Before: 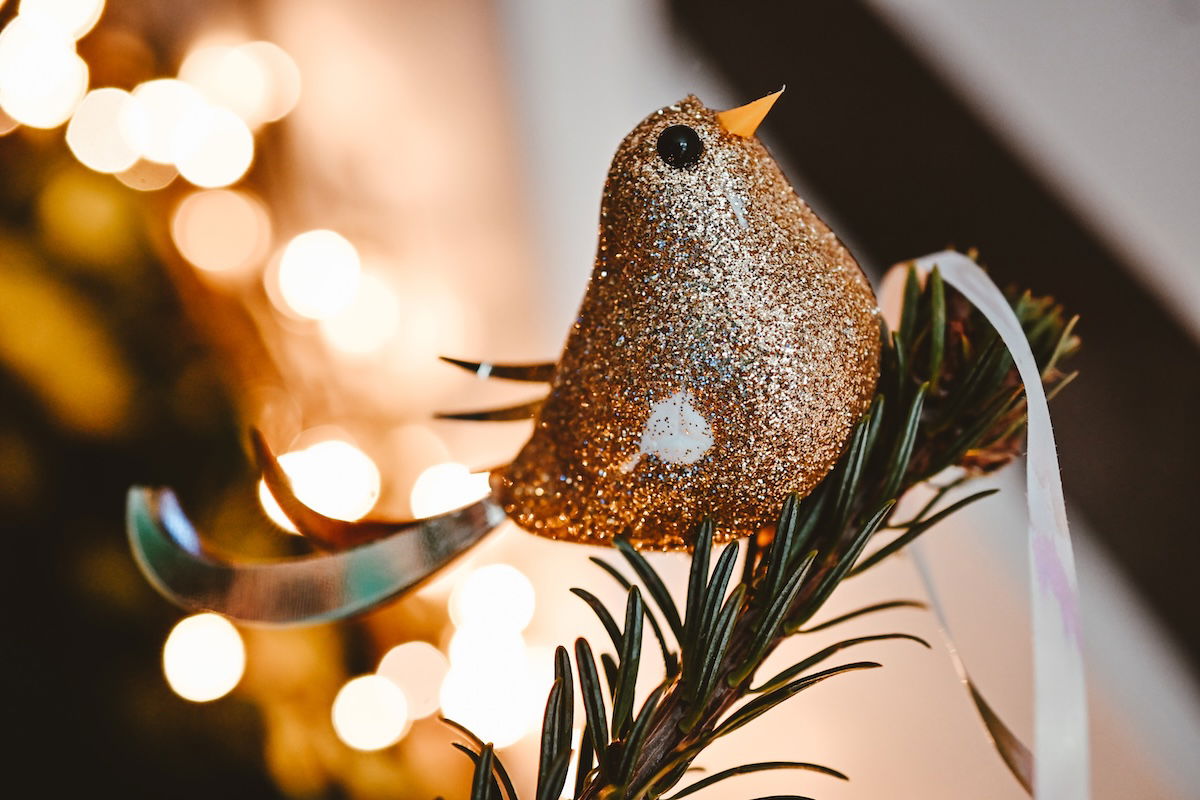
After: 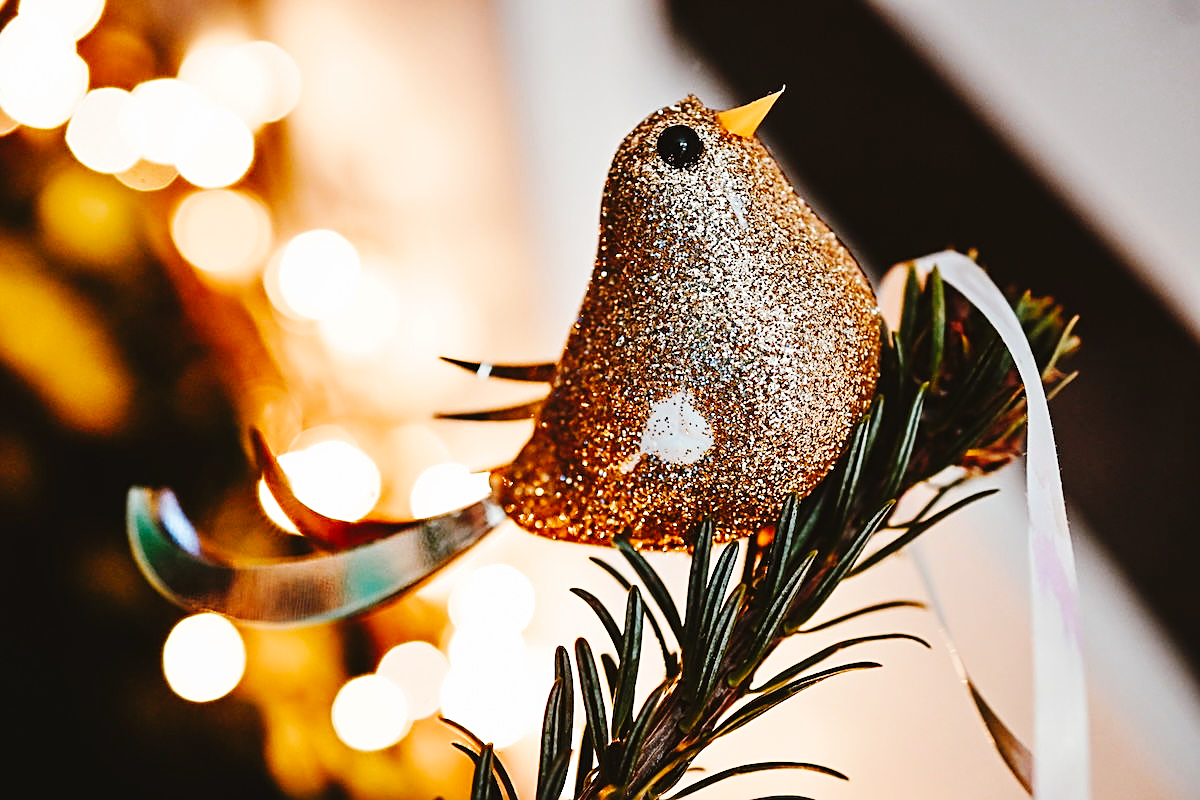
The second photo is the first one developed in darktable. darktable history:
sharpen: amount 0.6
base curve: curves: ch0 [(0, 0) (0.036, 0.025) (0.121, 0.166) (0.206, 0.329) (0.605, 0.79) (1, 1)], preserve colors none
